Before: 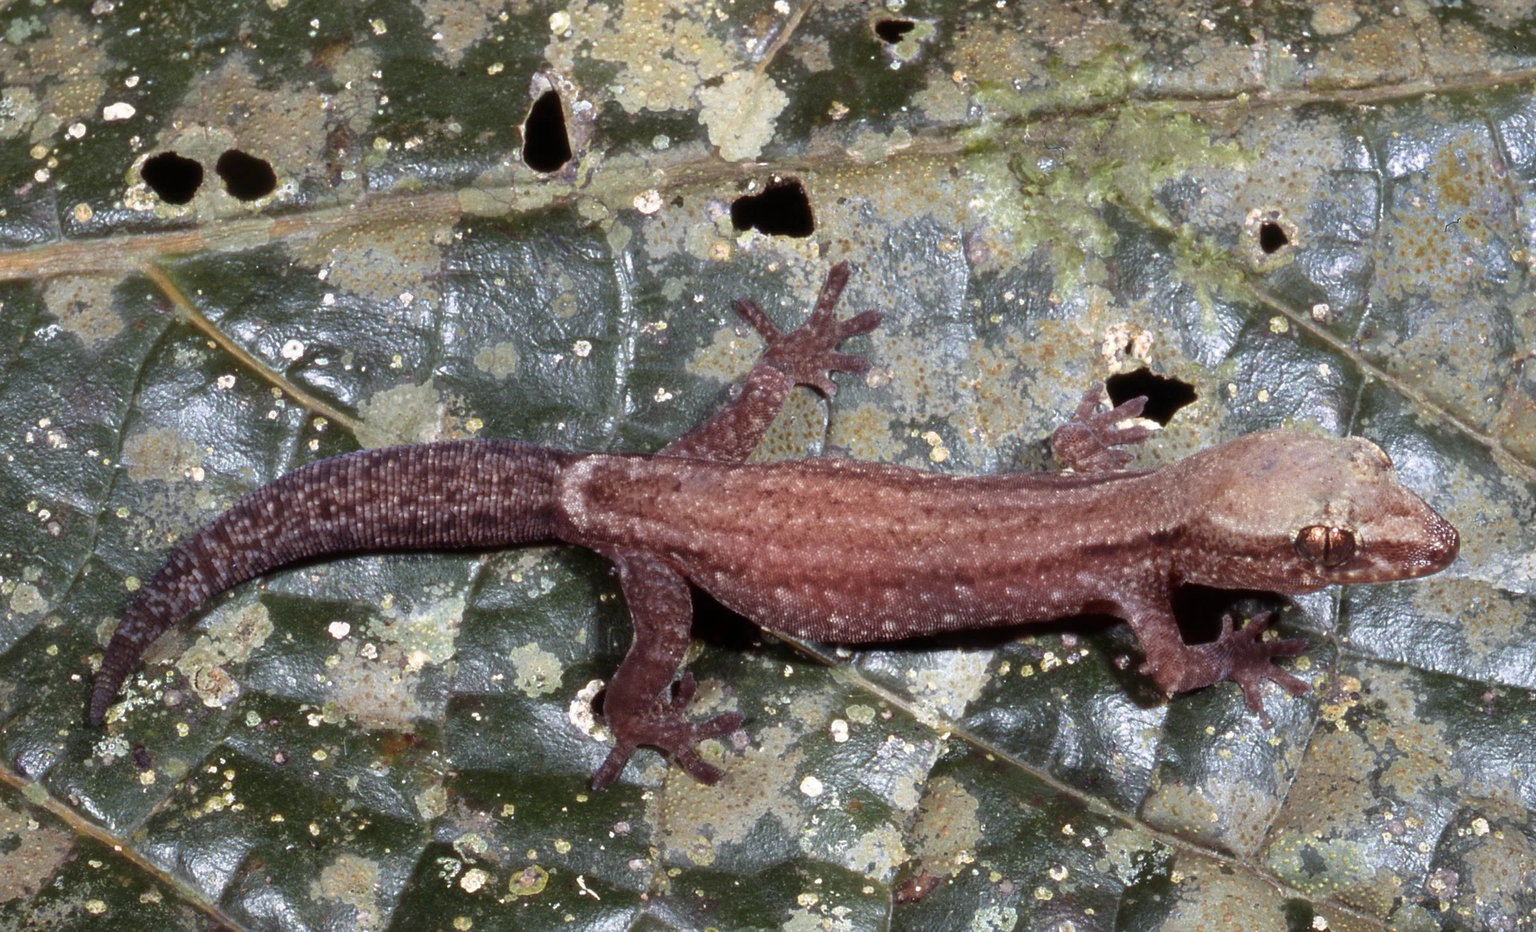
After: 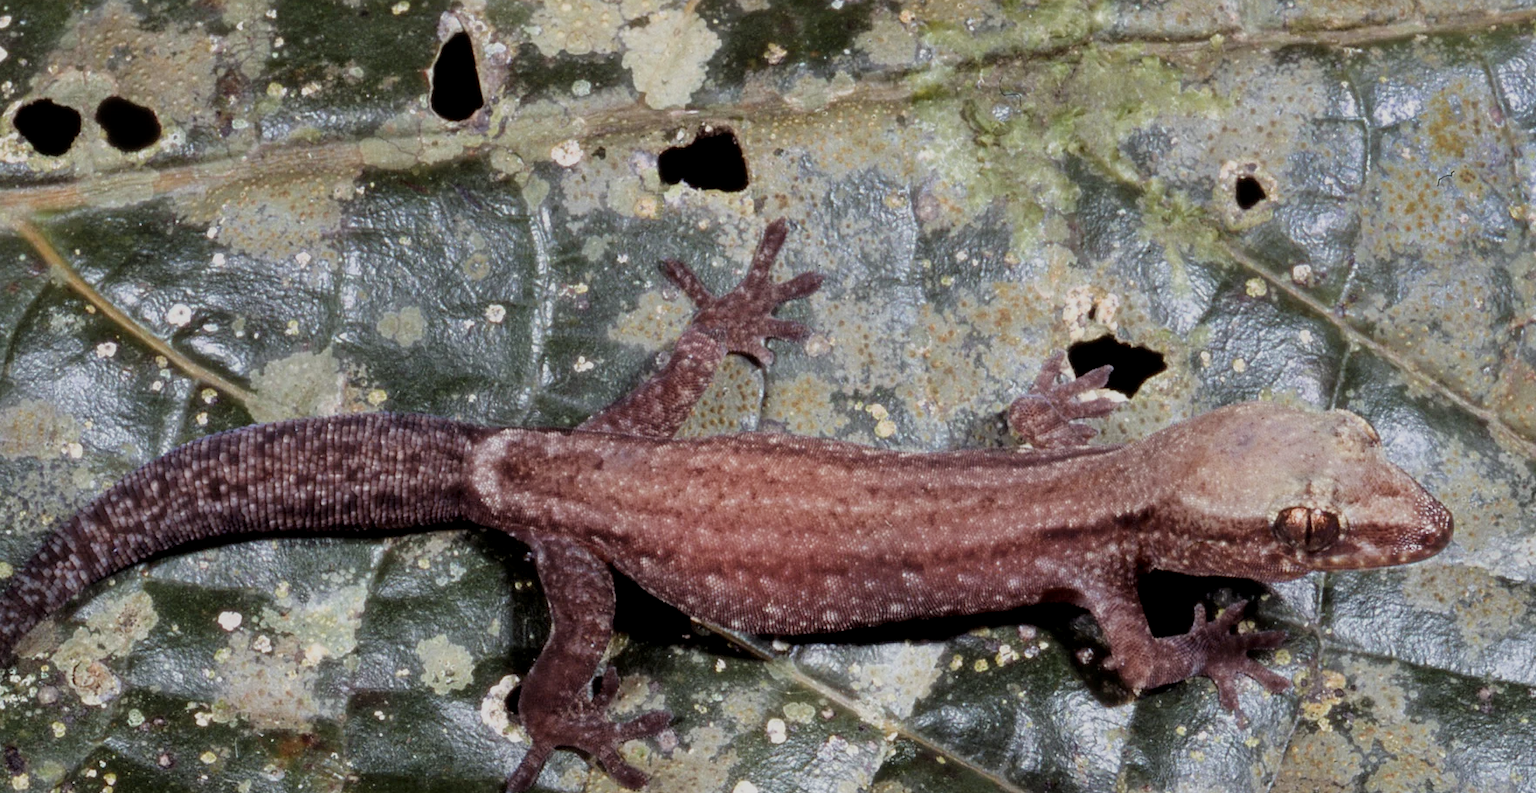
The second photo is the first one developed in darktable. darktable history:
crop: left 8.421%, top 6.622%, bottom 15.379%
local contrast: highlights 100%, shadows 102%, detail 120%, midtone range 0.2
filmic rgb: black relative exposure -7.65 EV, white relative exposure 4.56 EV, threshold 2.98 EV, hardness 3.61, enable highlight reconstruction true
